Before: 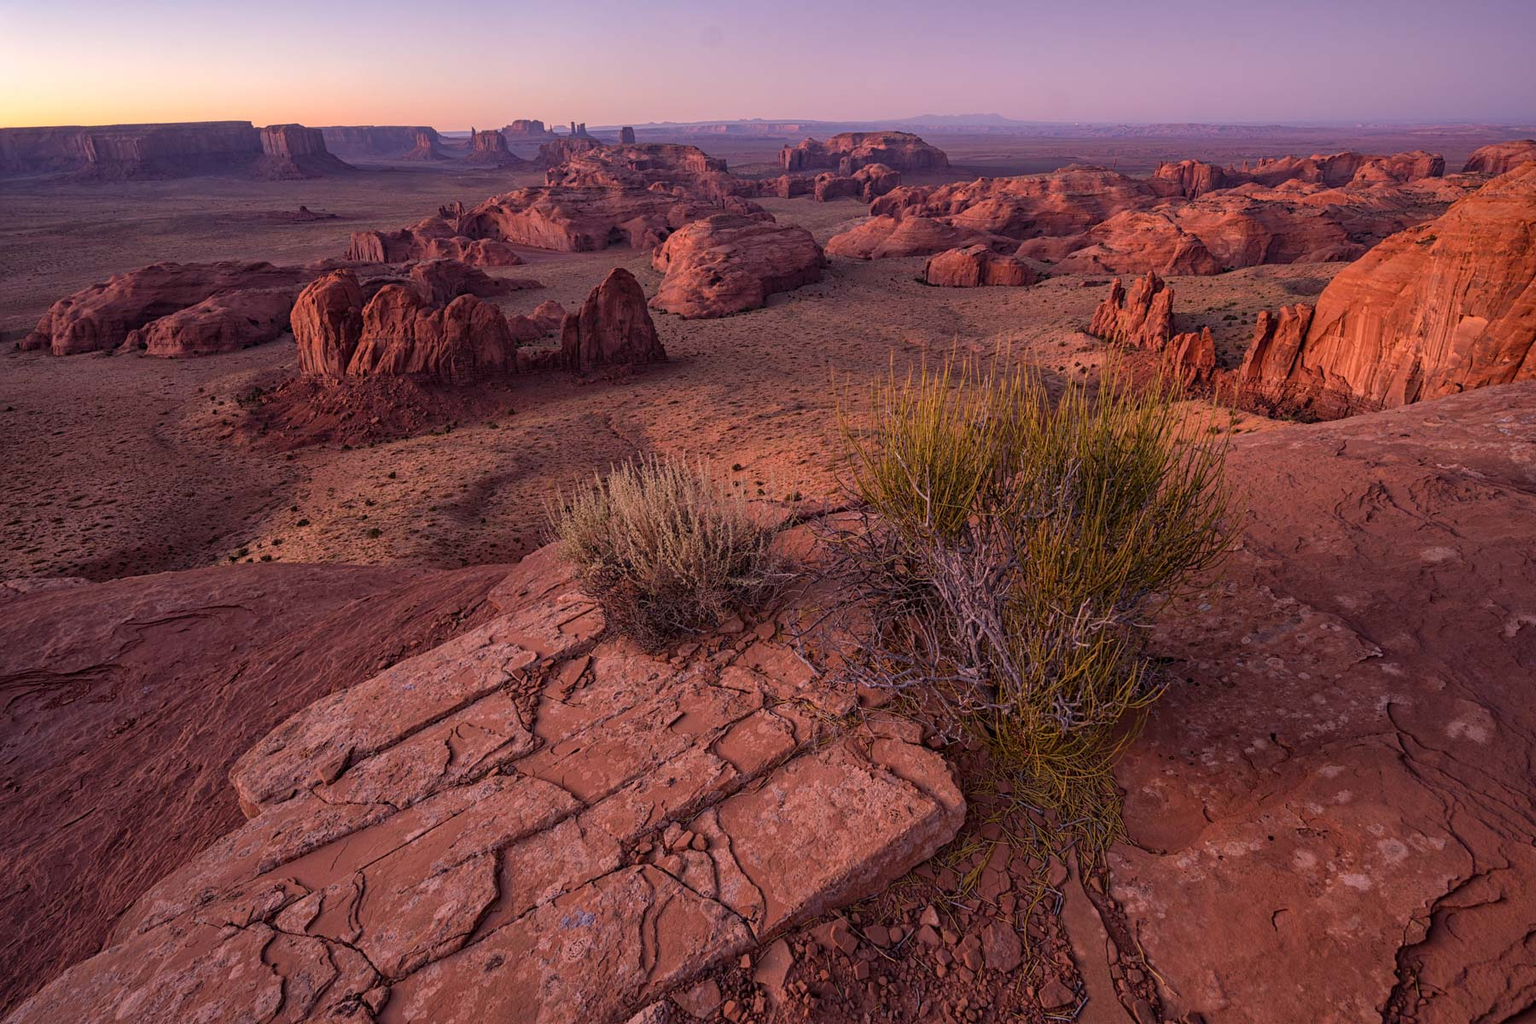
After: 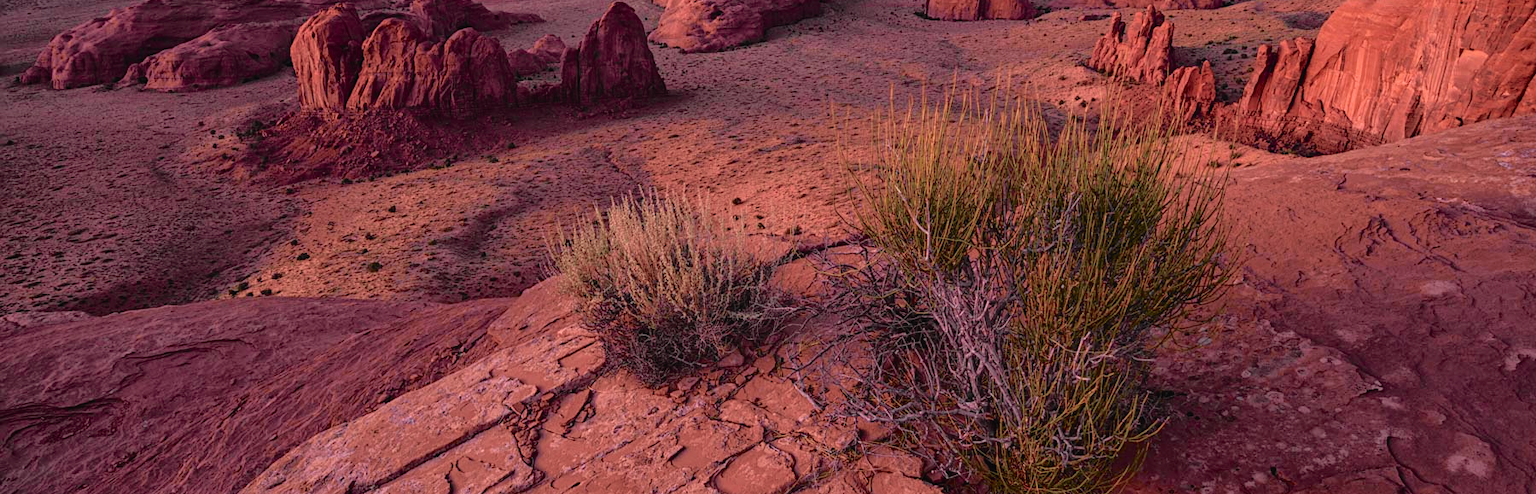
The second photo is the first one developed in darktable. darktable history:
tone curve: curves: ch0 [(0, 0.009) (0.105, 0.08) (0.195, 0.18) (0.283, 0.316) (0.384, 0.434) (0.485, 0.531) (0.638, 0.69) (0.81, 0.872) (1, 0.977)]; ch1 [(0, 0) (0.161, 0.092) (0.35, 0.33) (0.379, 0.401) (0.456, 0.469) (0.502, 0.5) (0.525, 0.514) (0.586, 0.617) (0.635, 0.655) (1, 1)]; ch2 [(0, 0) (0.371, 0.362) (0.437, 0.437) (0.48, 0.49) (0.53, 0.515) (0.56, 0.571) (0.622, 0.606) (1, 1)], color space Lab, independent channels, preserve colors none
crop and rotate: top 26.056%, bottom 25.543%
local contrast: mode bilateral grid, contrast 100, coarseness 100, detail 91%, midtone range 0.2
